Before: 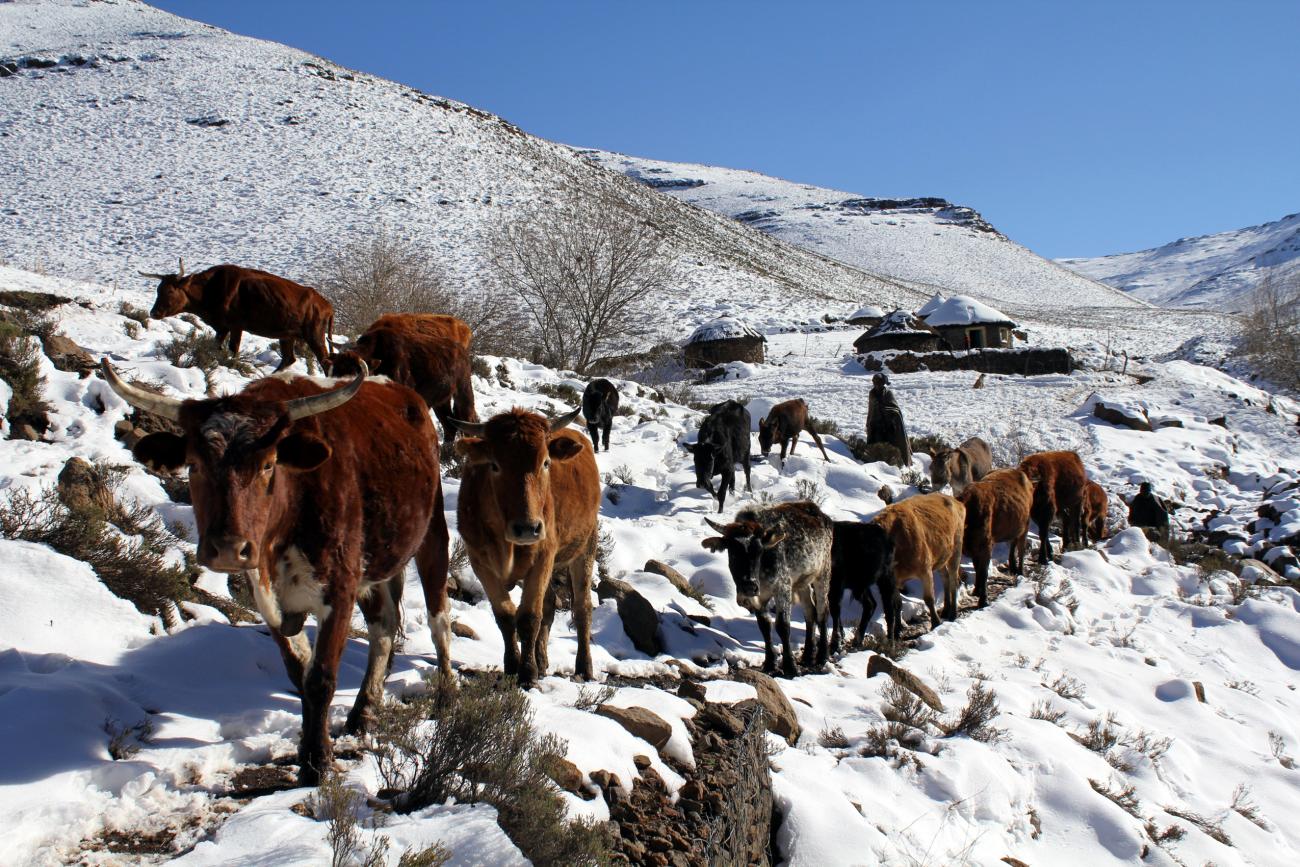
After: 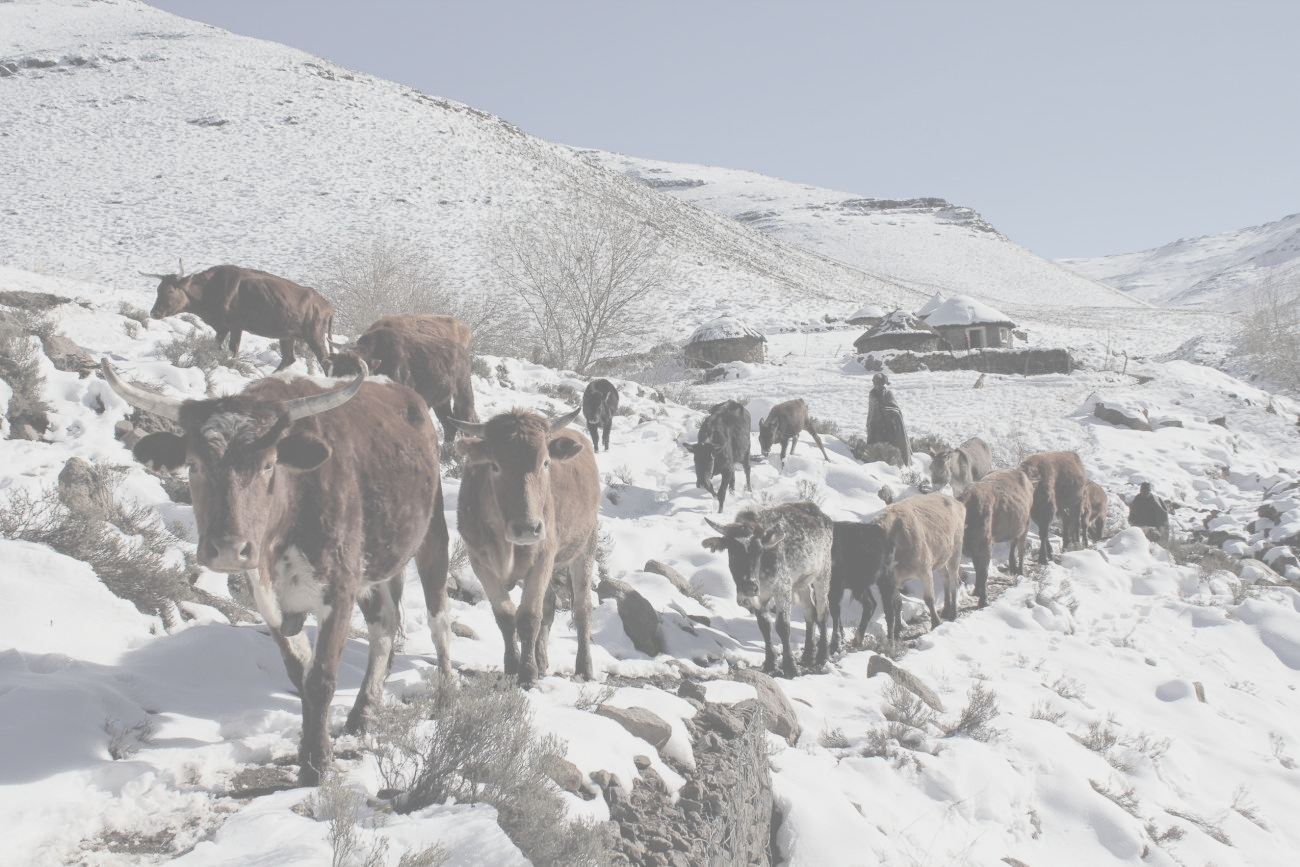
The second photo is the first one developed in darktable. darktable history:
contrast brightness saturation: contrast -0.307, brightness 0.742, saturation -0.783
